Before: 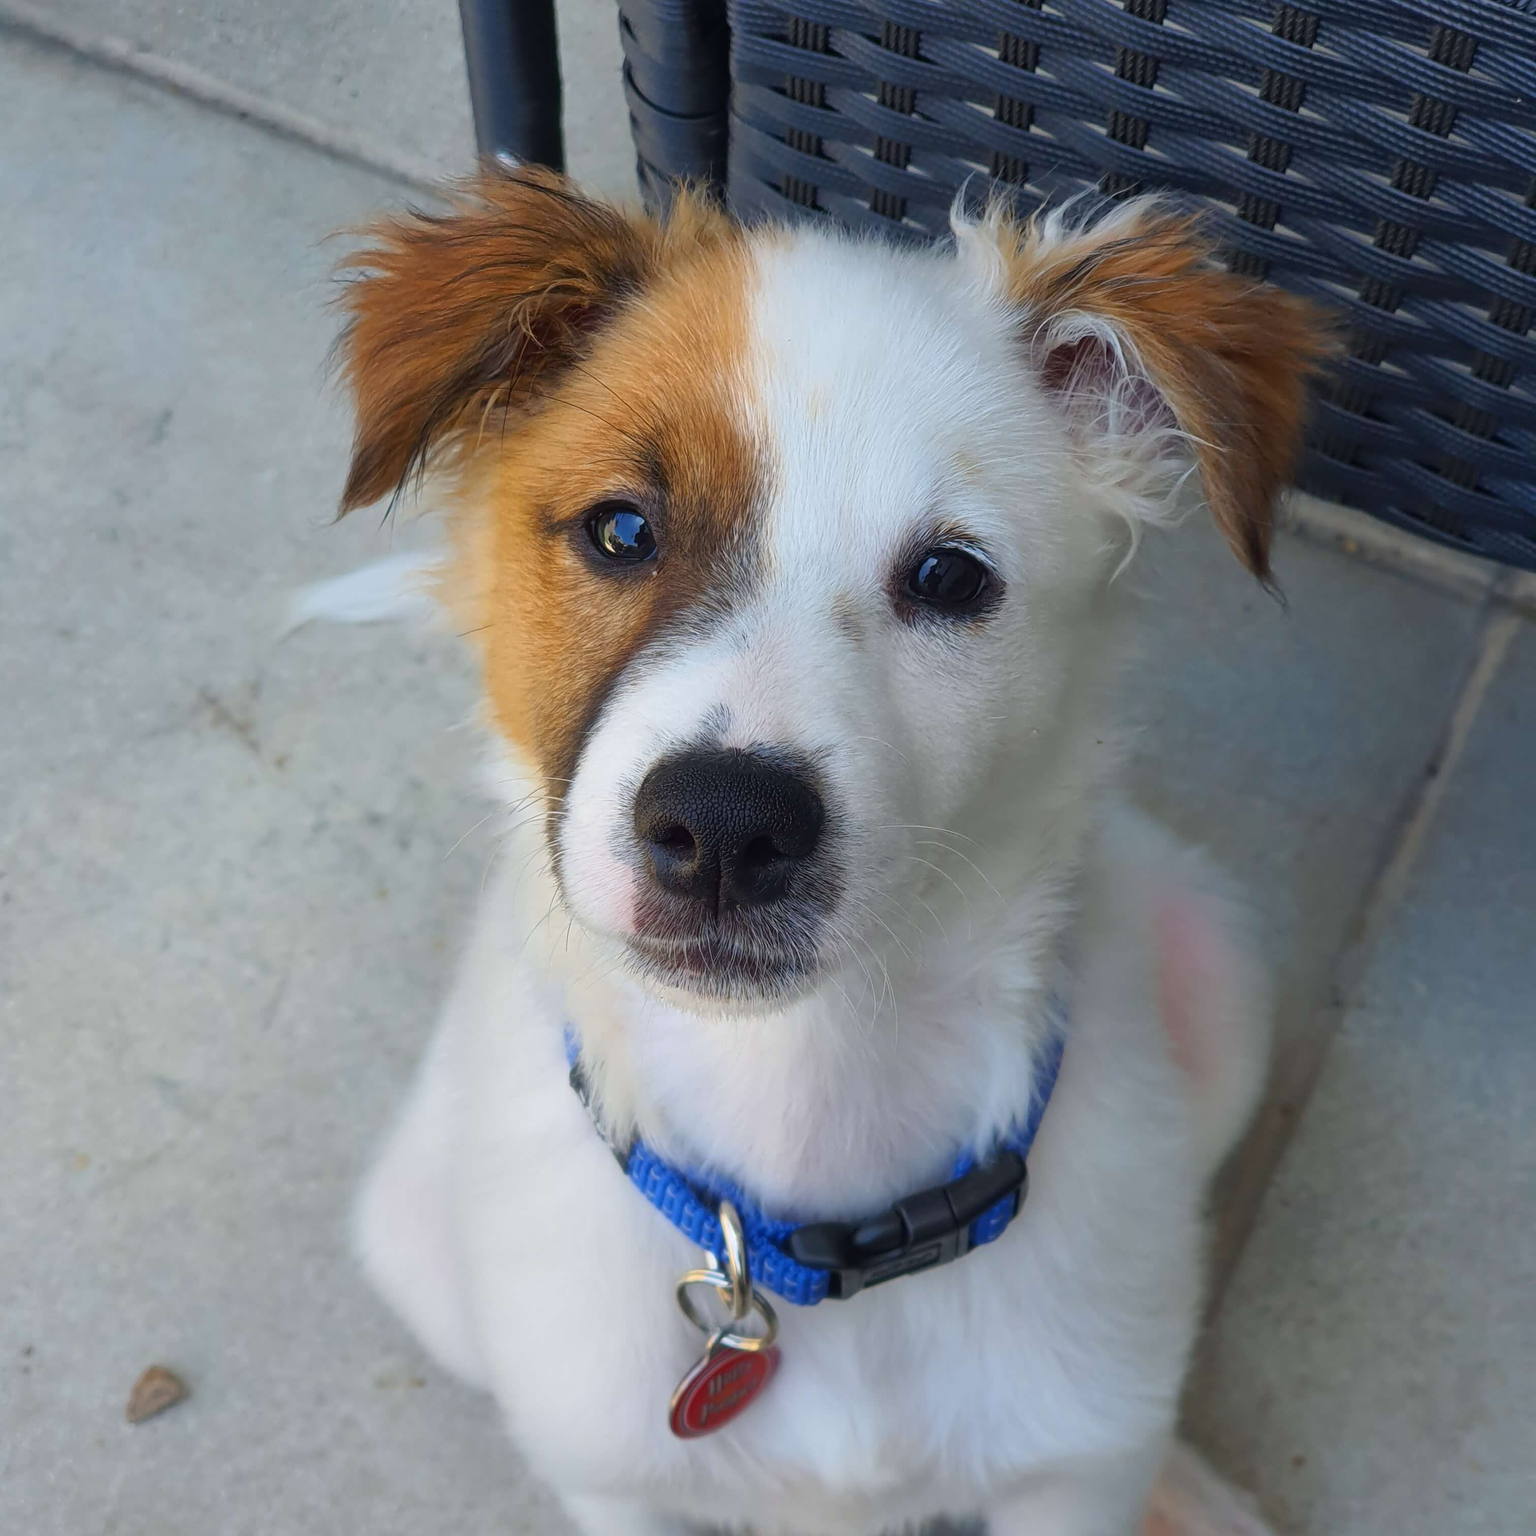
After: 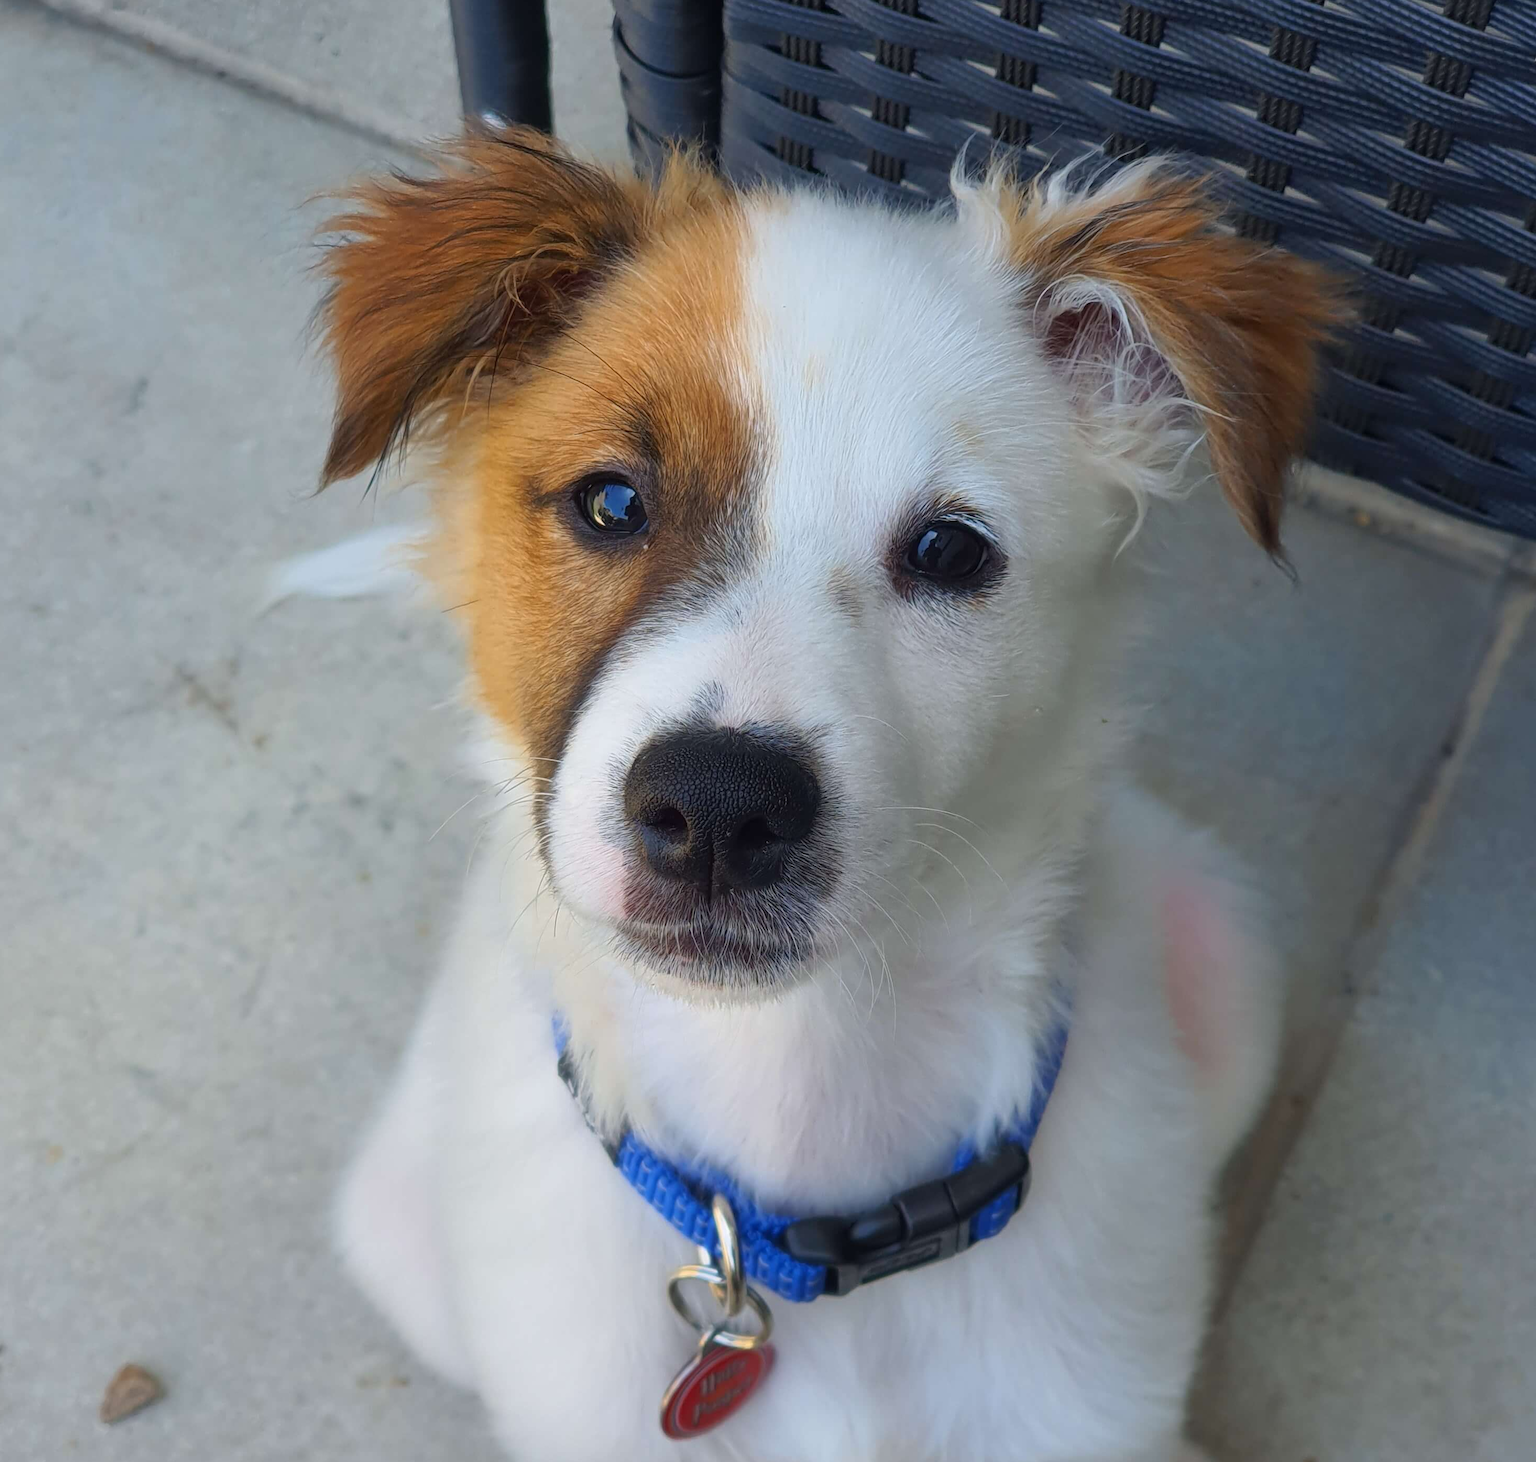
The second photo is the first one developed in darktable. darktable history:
crop: left 1.892%, top 2.816%, right 1.144%, bottom 4.846%
